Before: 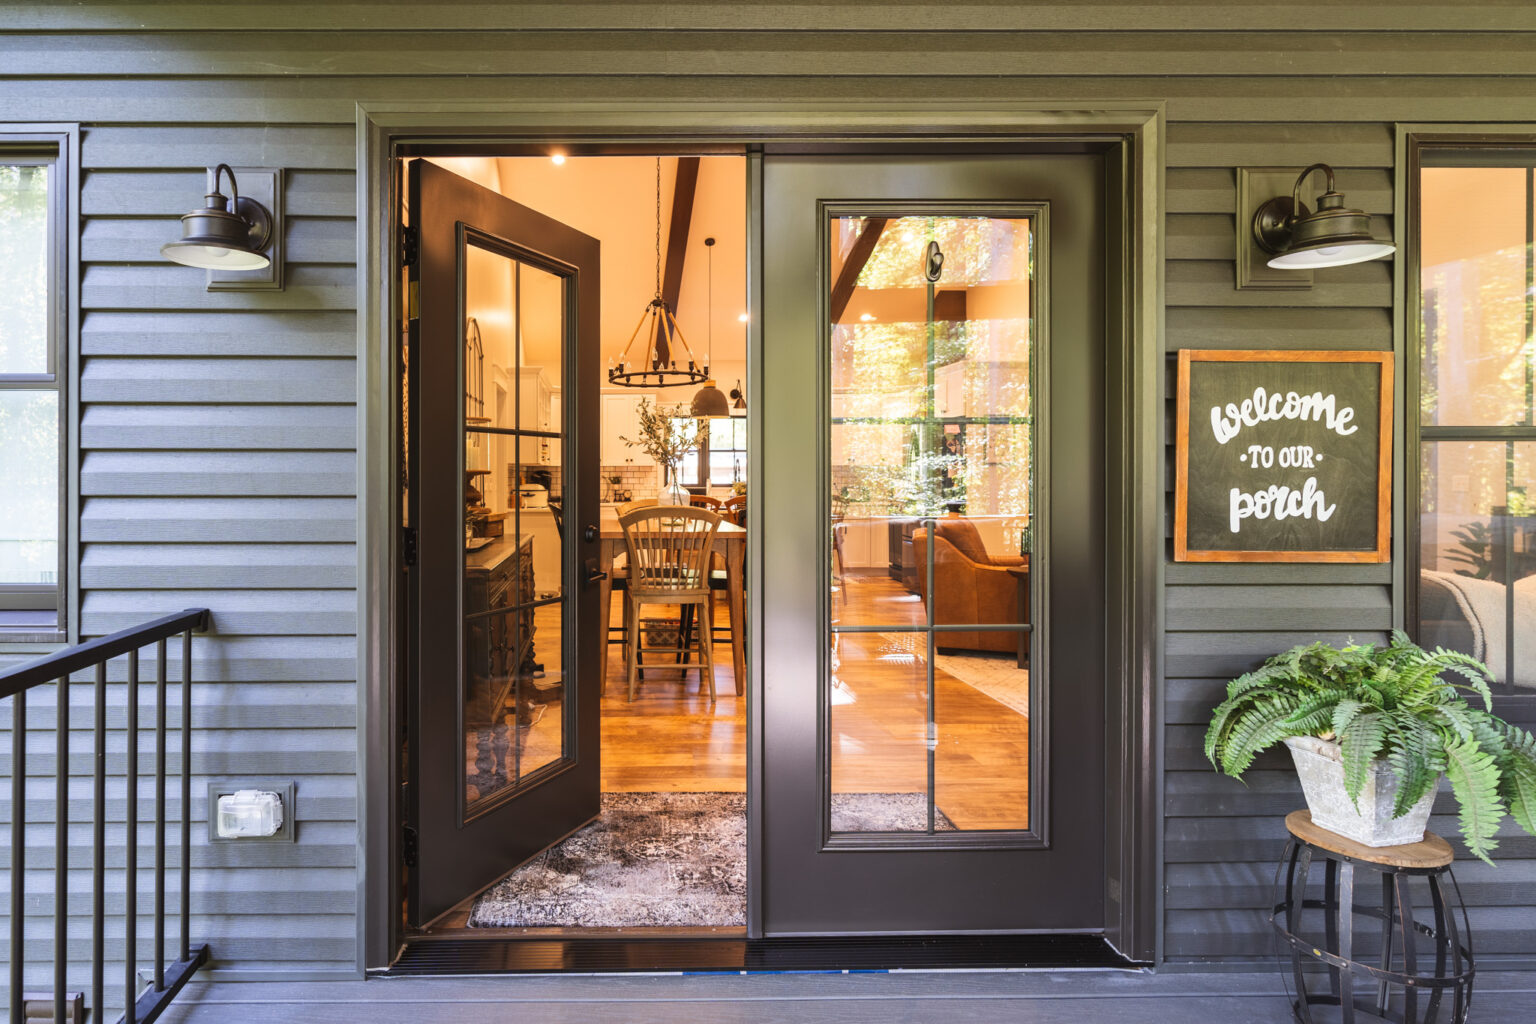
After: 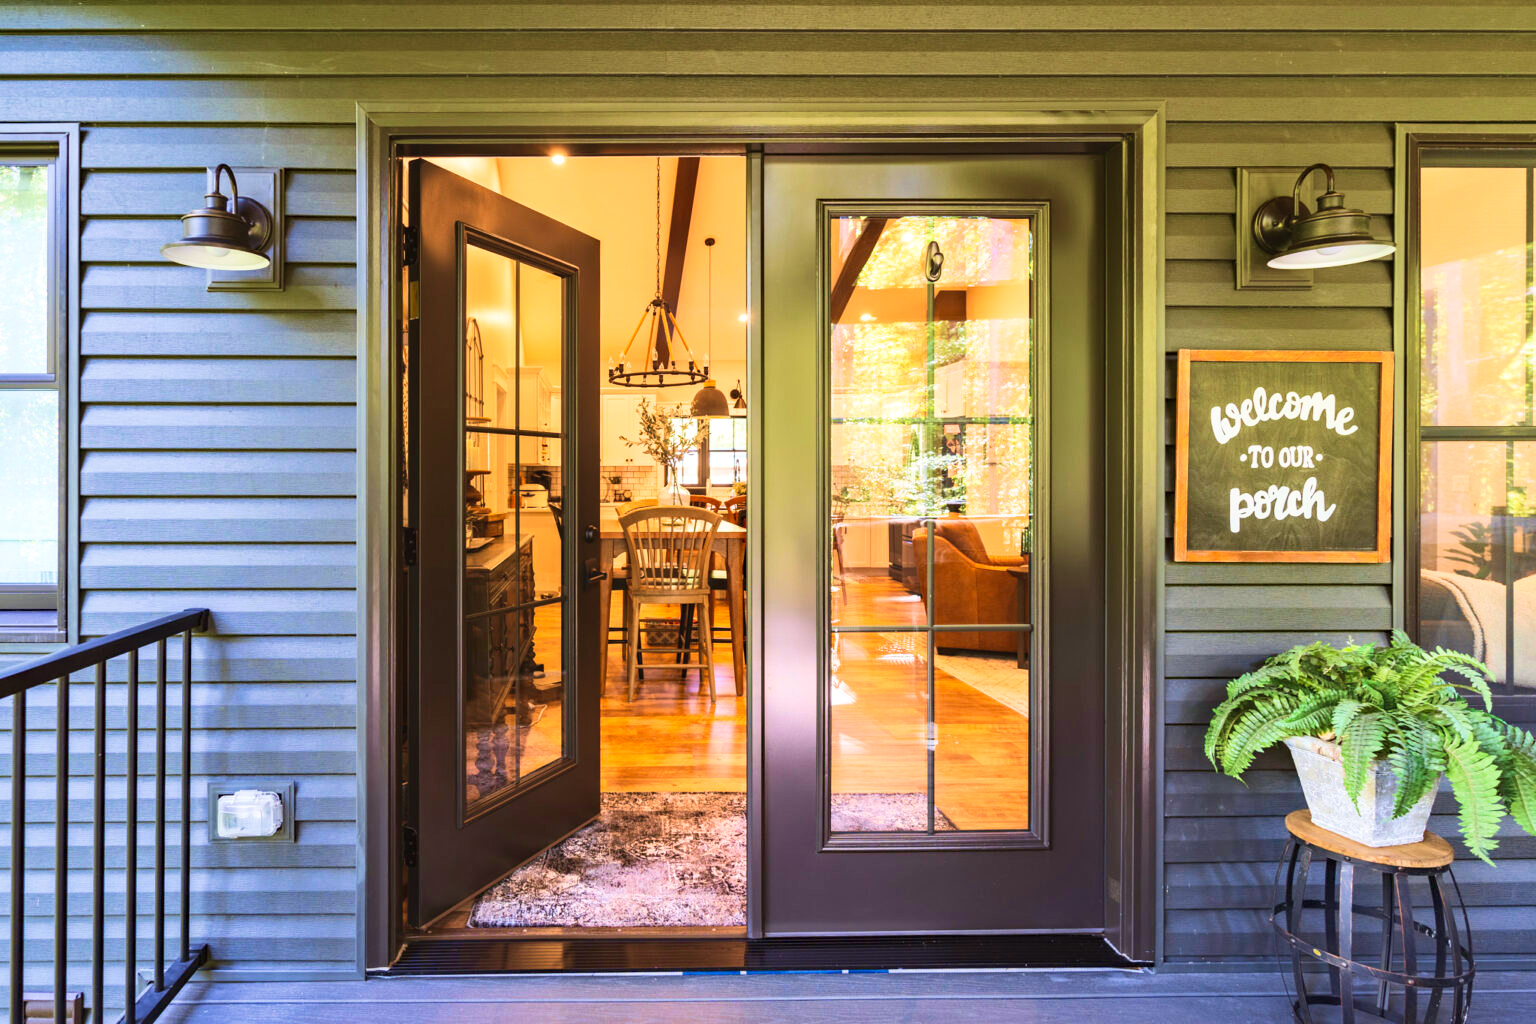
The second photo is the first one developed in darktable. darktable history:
haze removal: compatibility mode true, adaptive false
contrast brightness saturation: contrast 0.202, brightness 0.158, saturation 0.222
color zones: curves: ch0 [(0, 0.5) (0.143, 0.5) (0.286, 0.5) (0.429, 0.5) (0.62, 0.489) (0.714, 0.445) (0.844, 0.496) (1, 0.5)]; ch1 [(0, 0.5) (0.143, 0.5) (0.286, 0.5) (0.429, 0.5) (0.571, 0.5) (0.714, 0.523) (0.857, 0.5) (1, 0.5)]
velvia: strength 56.61%
